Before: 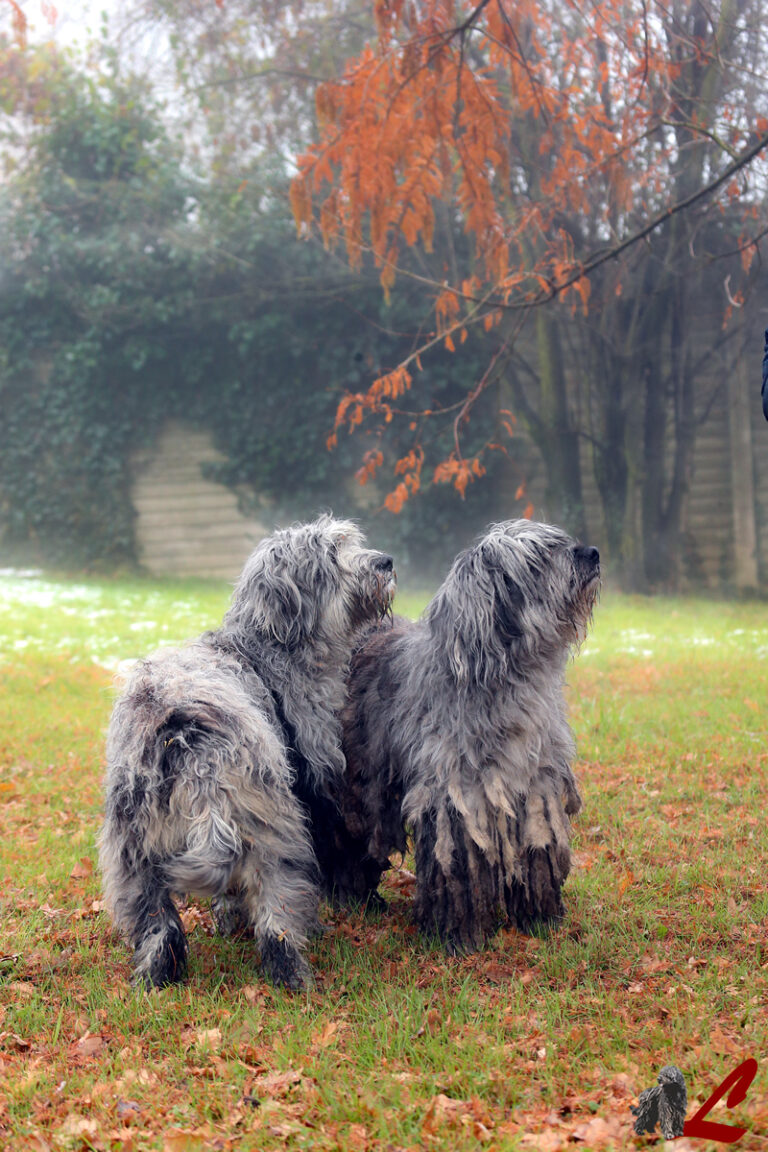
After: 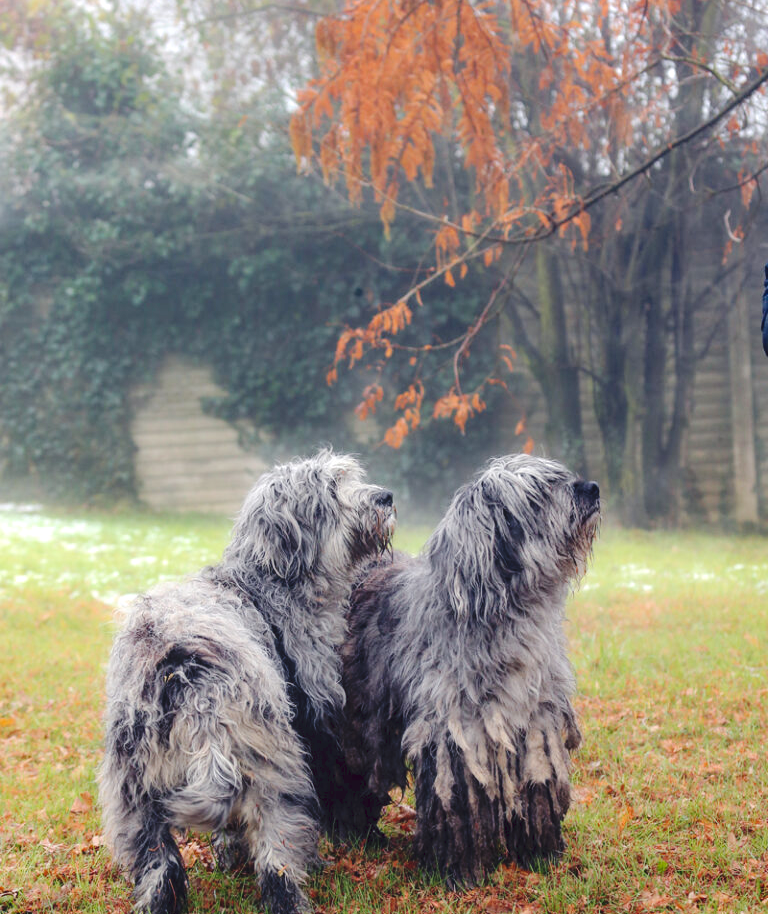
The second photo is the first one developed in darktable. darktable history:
crop and rotate: top 5.649%, bottom 14.956%
tone curve: curves: ch0 [(0, 0) (0.003, 0.068) (0.011, 0.079) (0.025, 0.092) (0.044, 0.107) (0.069, 0.121) (0.1, 0.134) (0.136, 0.16) (0.177, 0.198) (0.224, 0.242) (0.277, 0.312) (0.335, 0.384) (0.399, 0.461) (0.468, 0.539) (0.543, 0.622) (0.623, 0.691) (0.709, 0.763) (0.801, 0.833) (0.898, 0.909) (1, 1)], preserve colors none
local contrast: detail 115%
